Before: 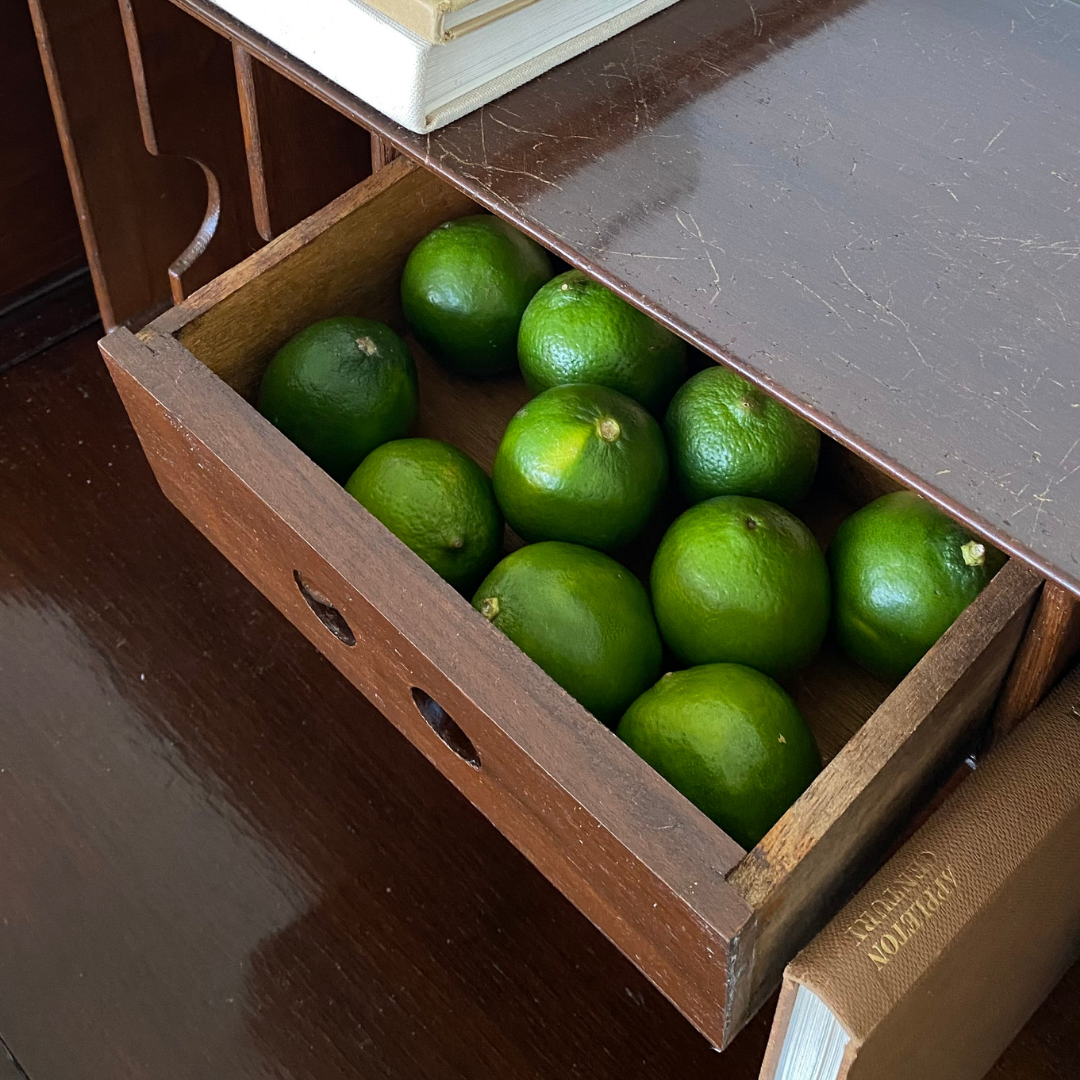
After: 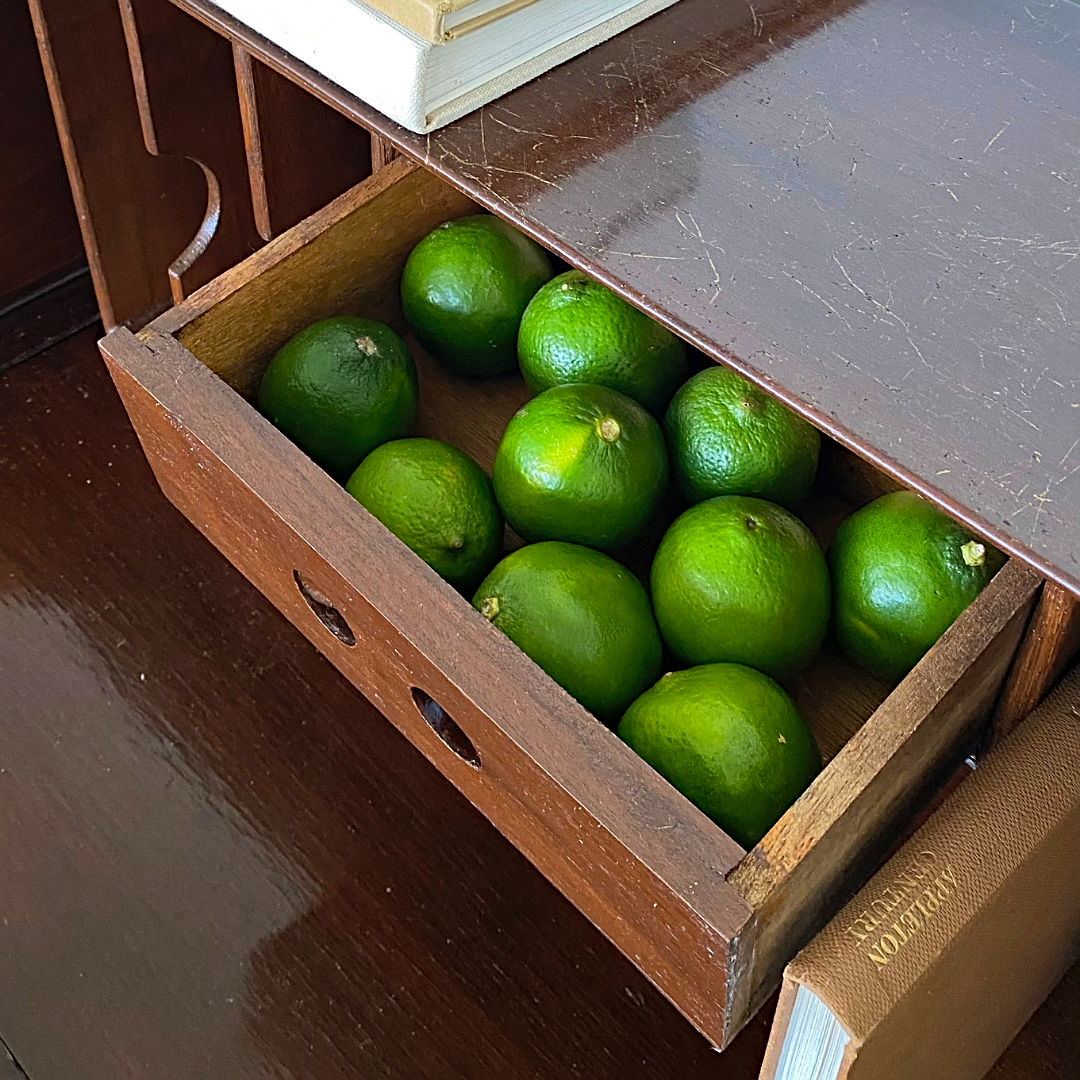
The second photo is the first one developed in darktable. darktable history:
contrast brightness saturation: contrast 0.07, brightness 0.085, saturation 0.181
sharpen: on, module defaults
haze removal: adaptive false
